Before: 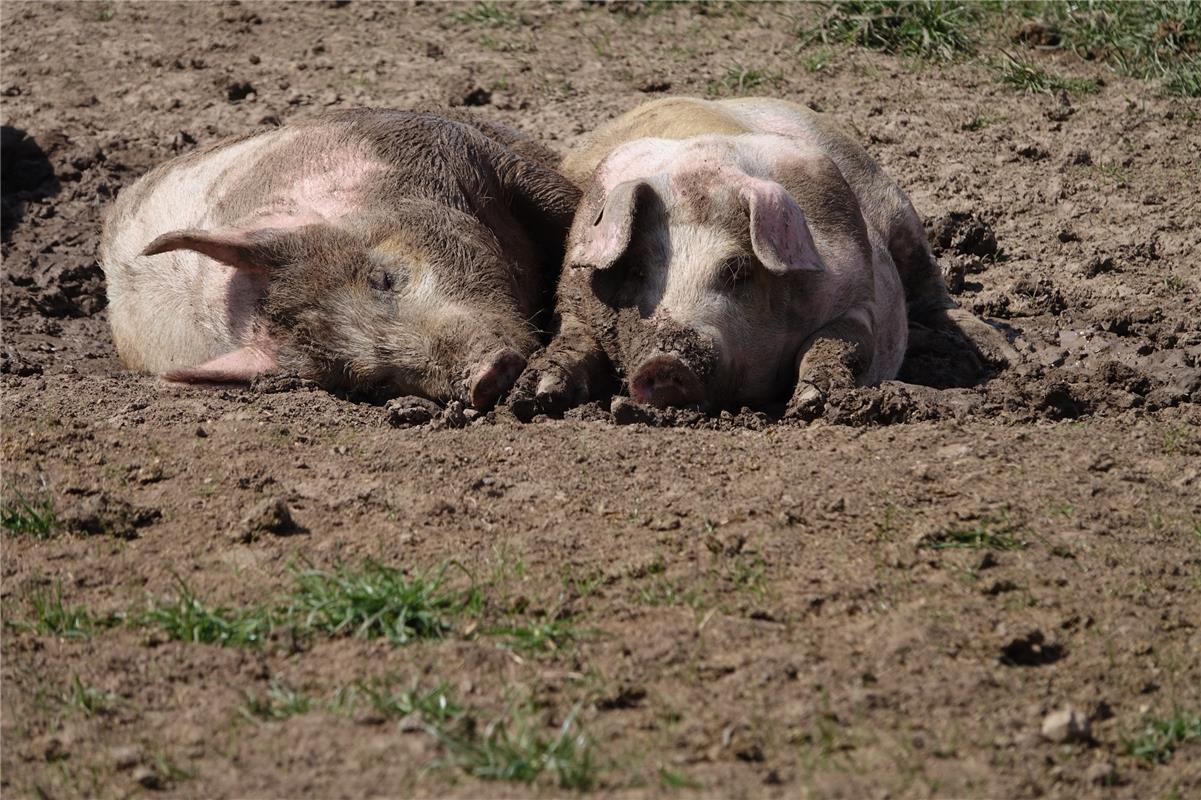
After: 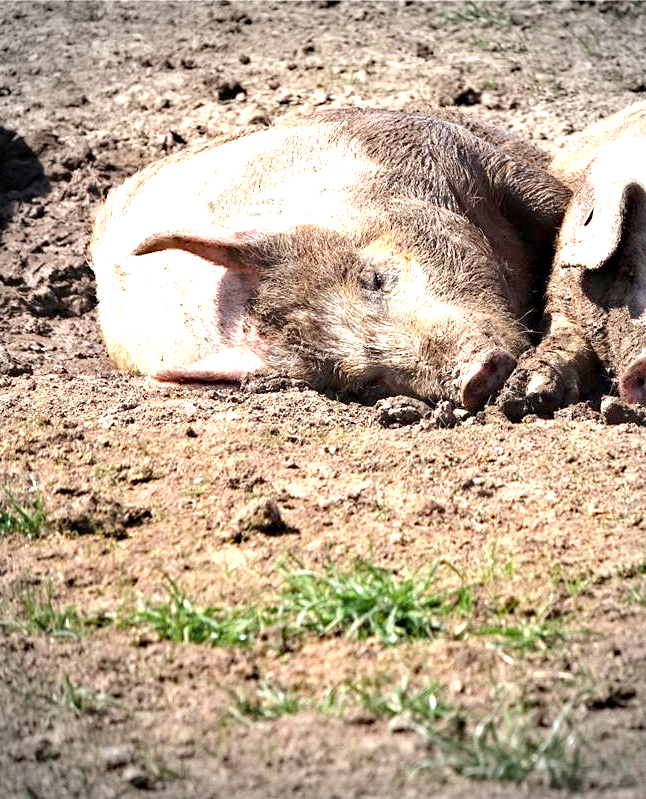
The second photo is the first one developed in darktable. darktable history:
exposure: black level correction 0.001, exposure 1.85 EV, compensate highlight preservation false
haze removal: strength 0.279, distance 0.254, compatibility mode true, adaptive false
vignetting: fall-off start 74.96%, saturation -0.641, width/height ratio 1.088
crop: left 0.844%, right 45.326%, bottom 0.092%
